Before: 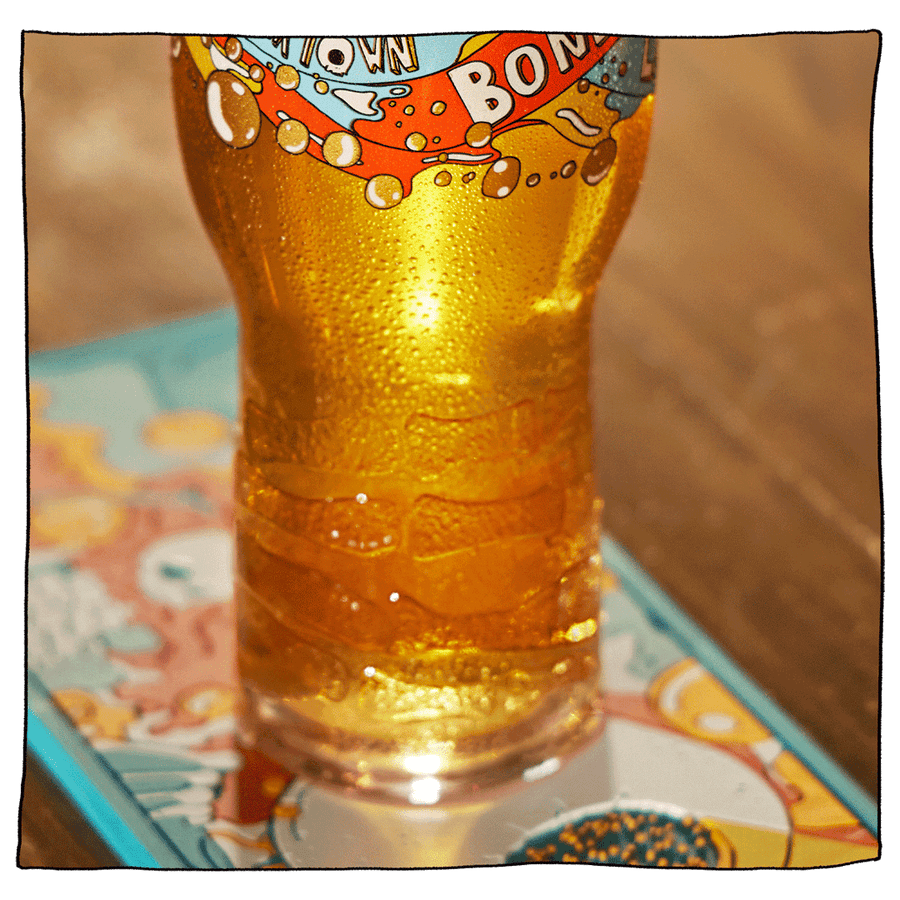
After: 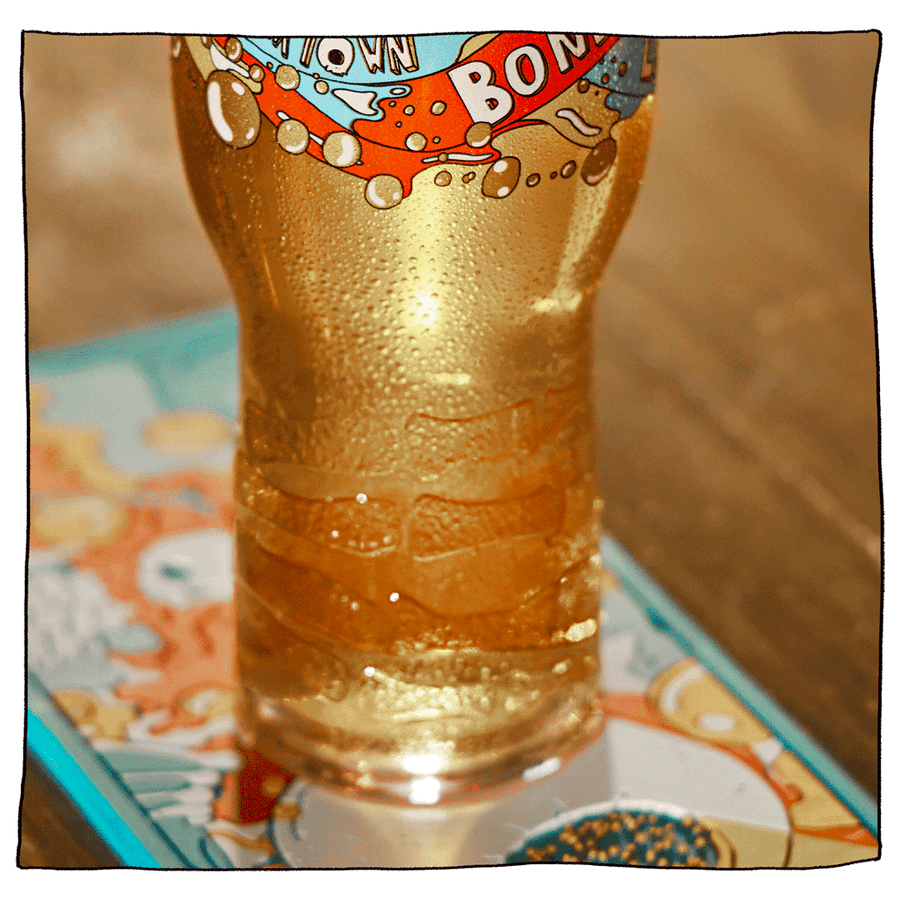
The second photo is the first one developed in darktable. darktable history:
color zones: curves: ch1 [(0, 0.708) (0.088, 0.648) (0.245, 0.187) (0.429, 0.326) (0.571, 0.498) (0.714, 0.5) (0.857, 0.5) (1, 0.708)]
color balance rgb: linear chroma grading › global chroma 10%, perceptual saturation grading › global saturation 30%, global vibrance 10%
